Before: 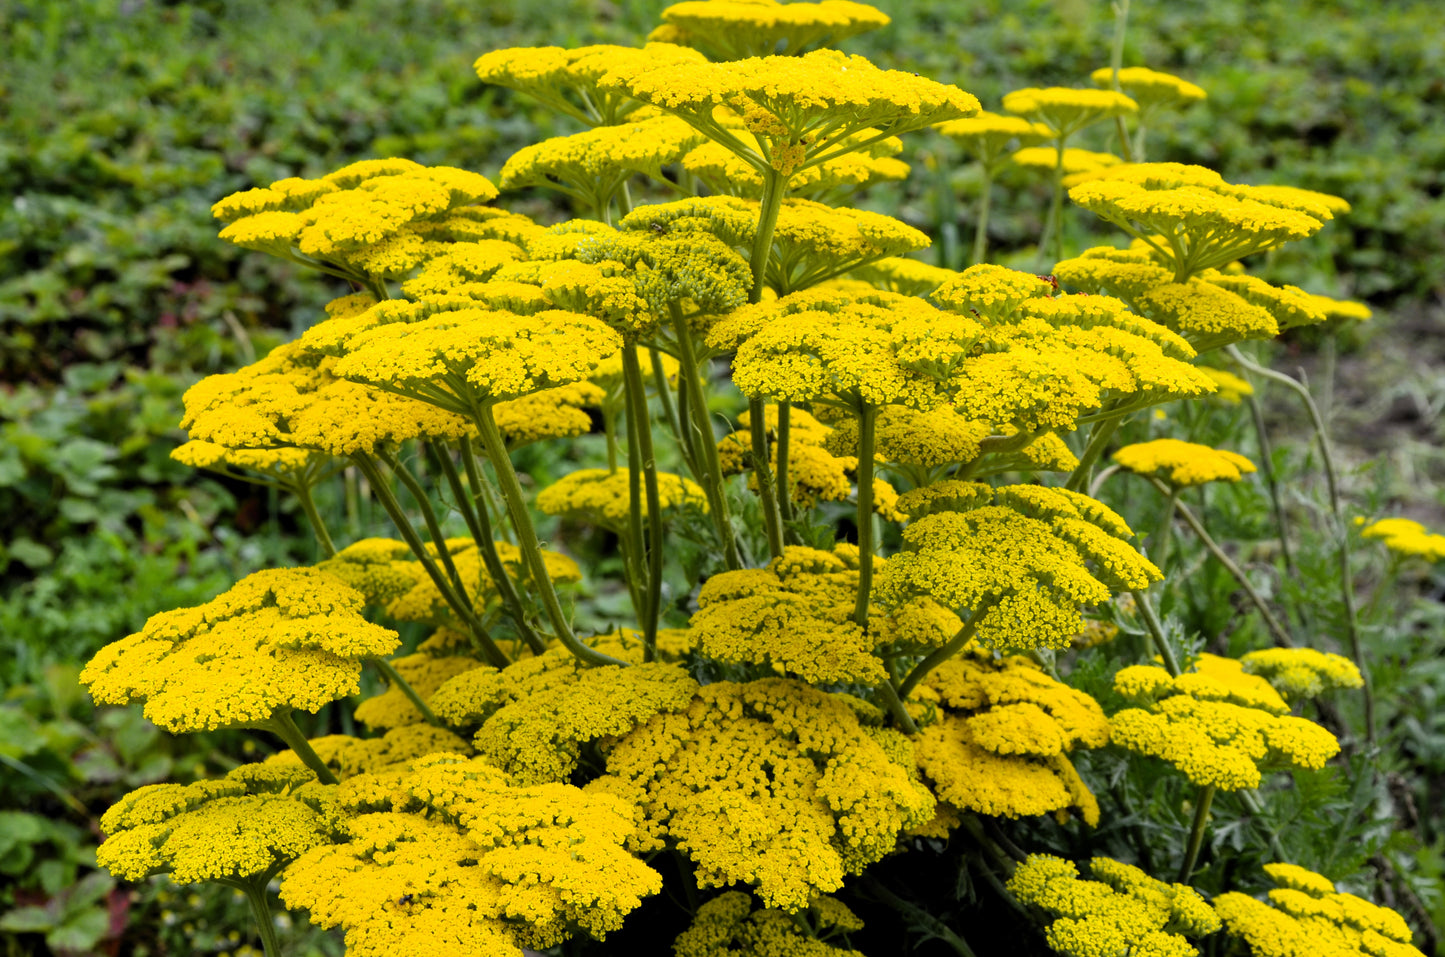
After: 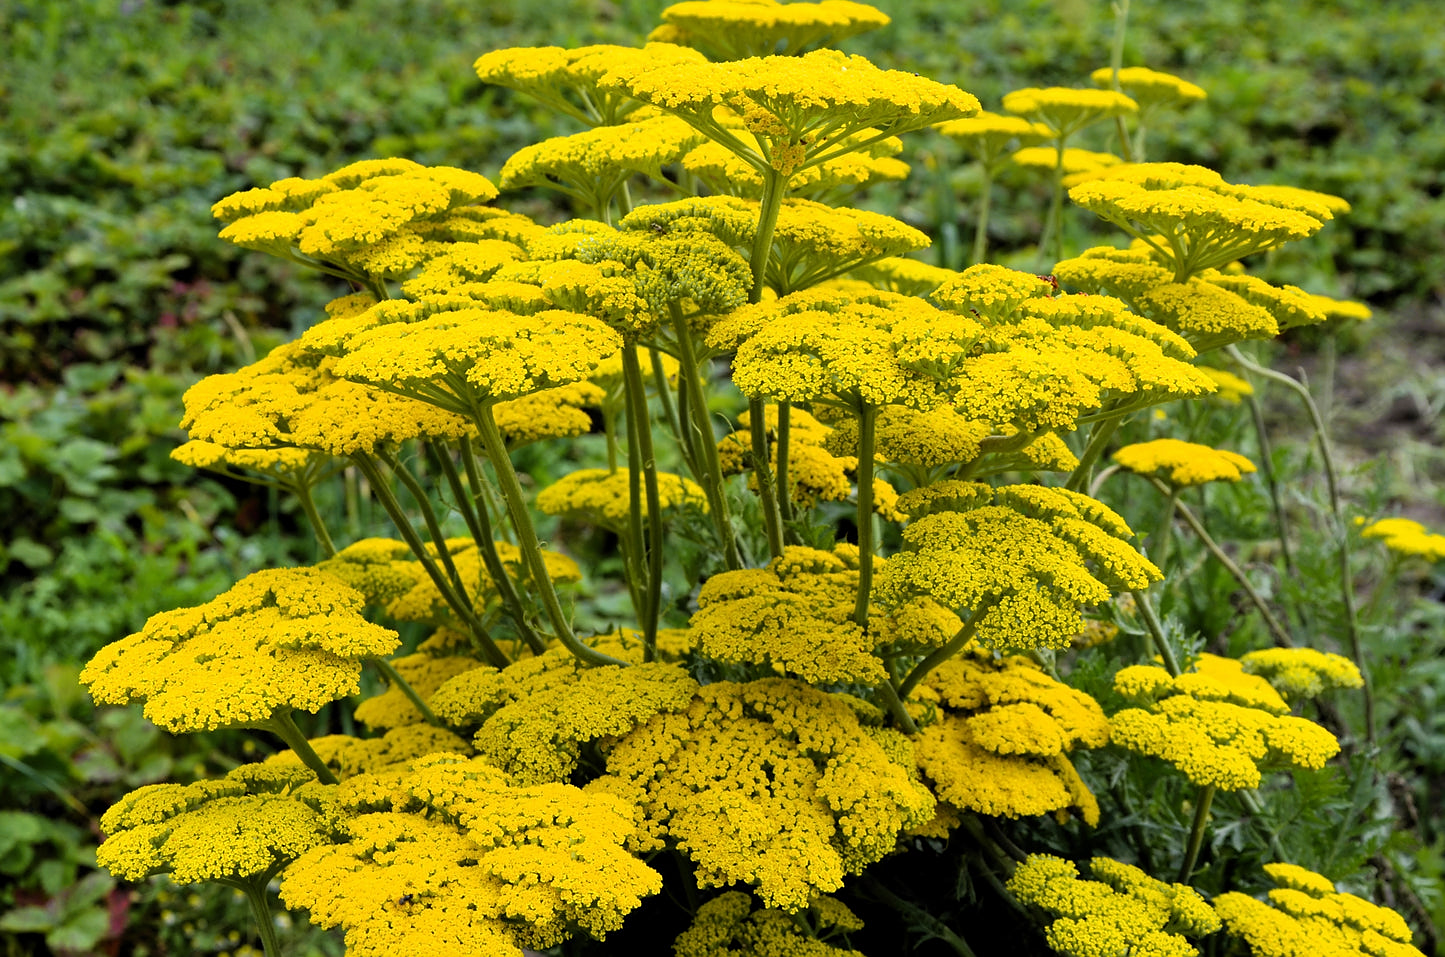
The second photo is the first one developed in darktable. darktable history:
velvia: on, module defaults
sharpen: radius 1
